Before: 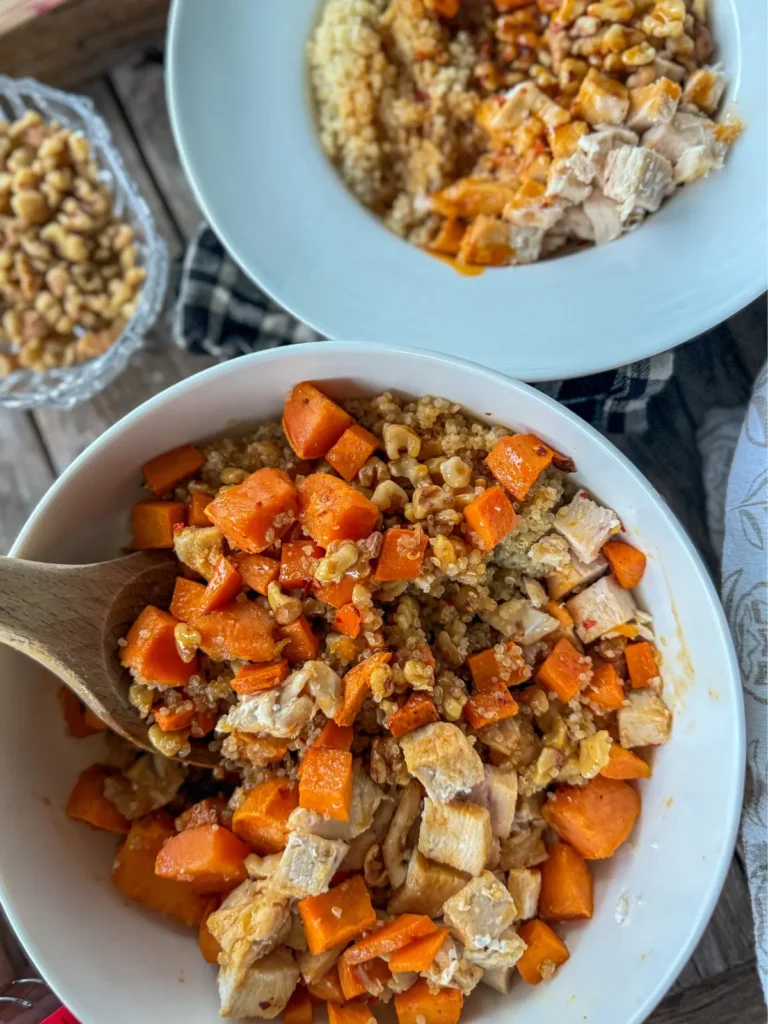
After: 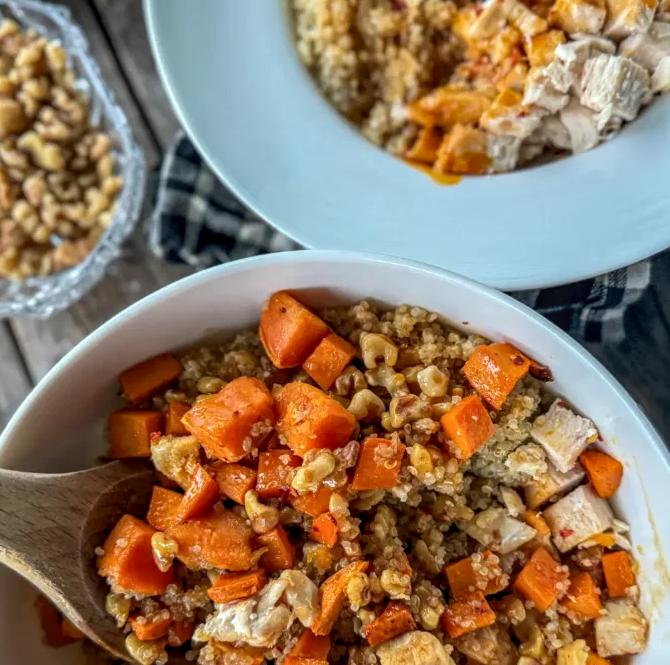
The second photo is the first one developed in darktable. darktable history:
local contrast: detail 130%
crop: left 3.087%, top 8.897%, right 9.641%, bottom 26.117%
